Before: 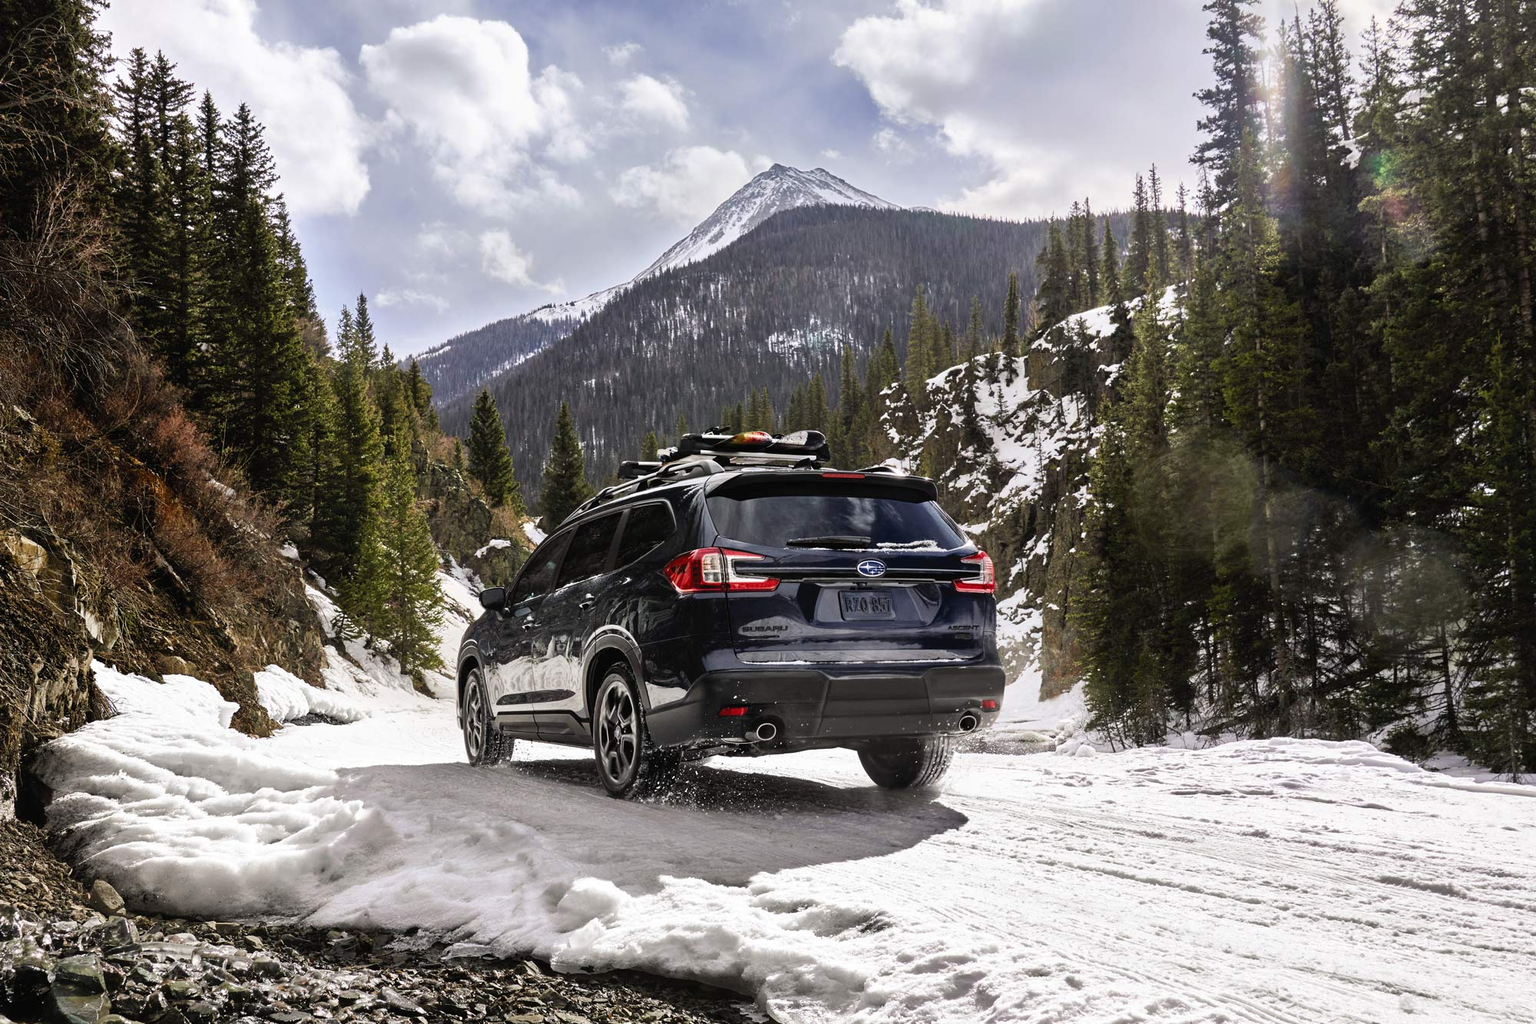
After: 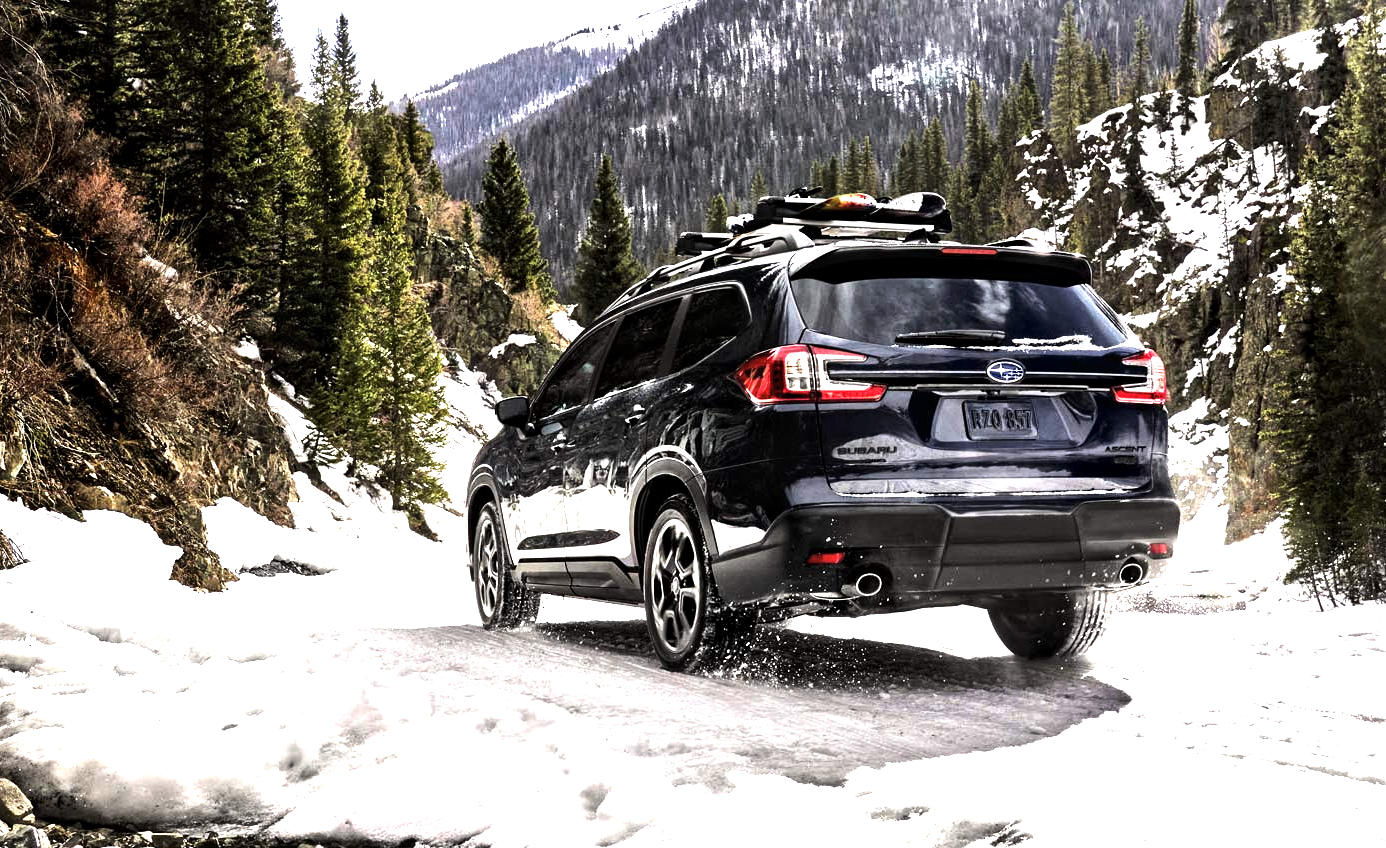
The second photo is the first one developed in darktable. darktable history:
tone equalizer: -8 EV -1.08 EV, -7 EV -1.01 EV, -6 EV -0.867 EV, -5 EV -0.578 EV, -3 EV 0.578 EV, -2 EV 0.867 EV, -1 EV 1.01 EV, +0 EV 1.08 EV, edges refinement/feathering 500, mask exposure compensation -1.57 EV, preserve details no
exposure: exposure 0.6 EV, compensate highlight preservation false
crop: left 6.488%, top 27.668%, right 24.183%, bottom 8.656%
local contrast: mode bilateral grid, contrast 20, coarseness 20, detail 150%, midtone range 0.2
